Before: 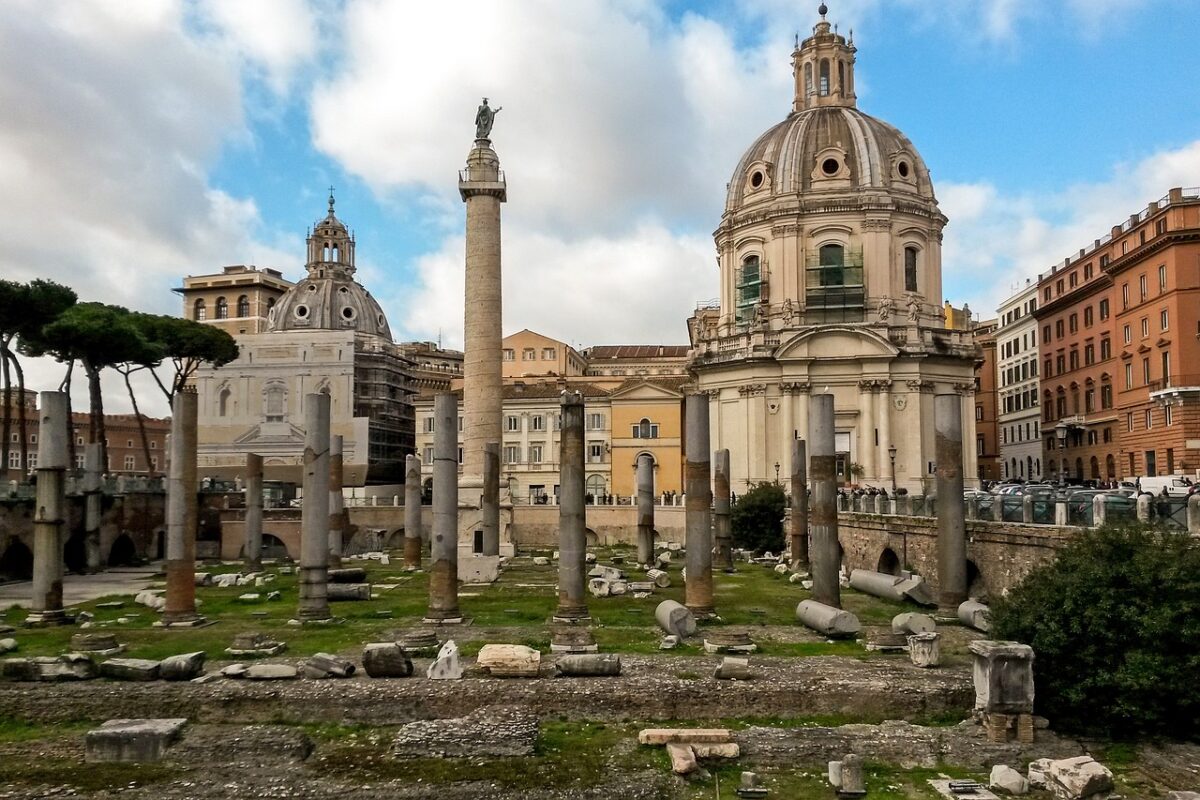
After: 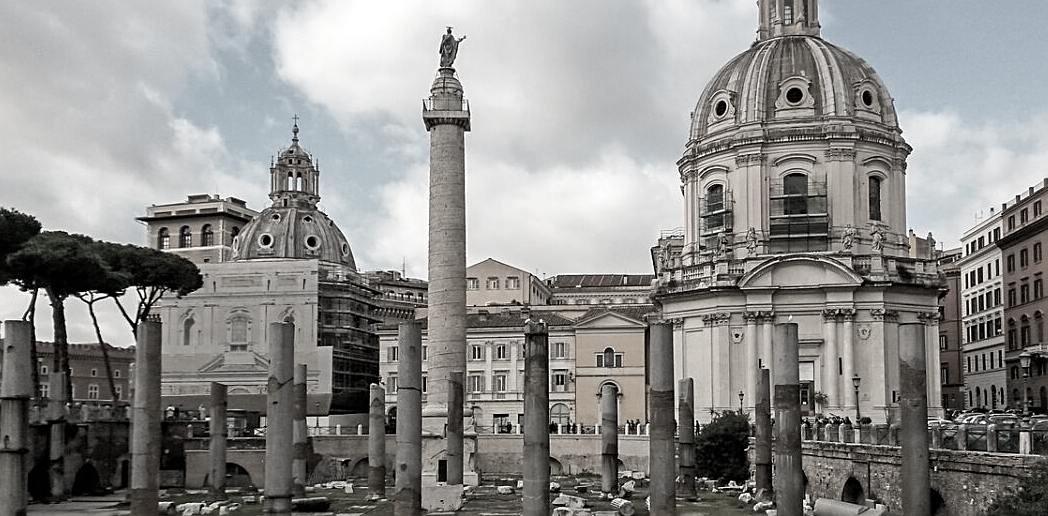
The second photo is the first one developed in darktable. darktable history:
color correction: saturation 0.2
sharpen: on, module defaults
crop: left 3.015%, top 8.969%, right 9.647%, bottom 26.457%
